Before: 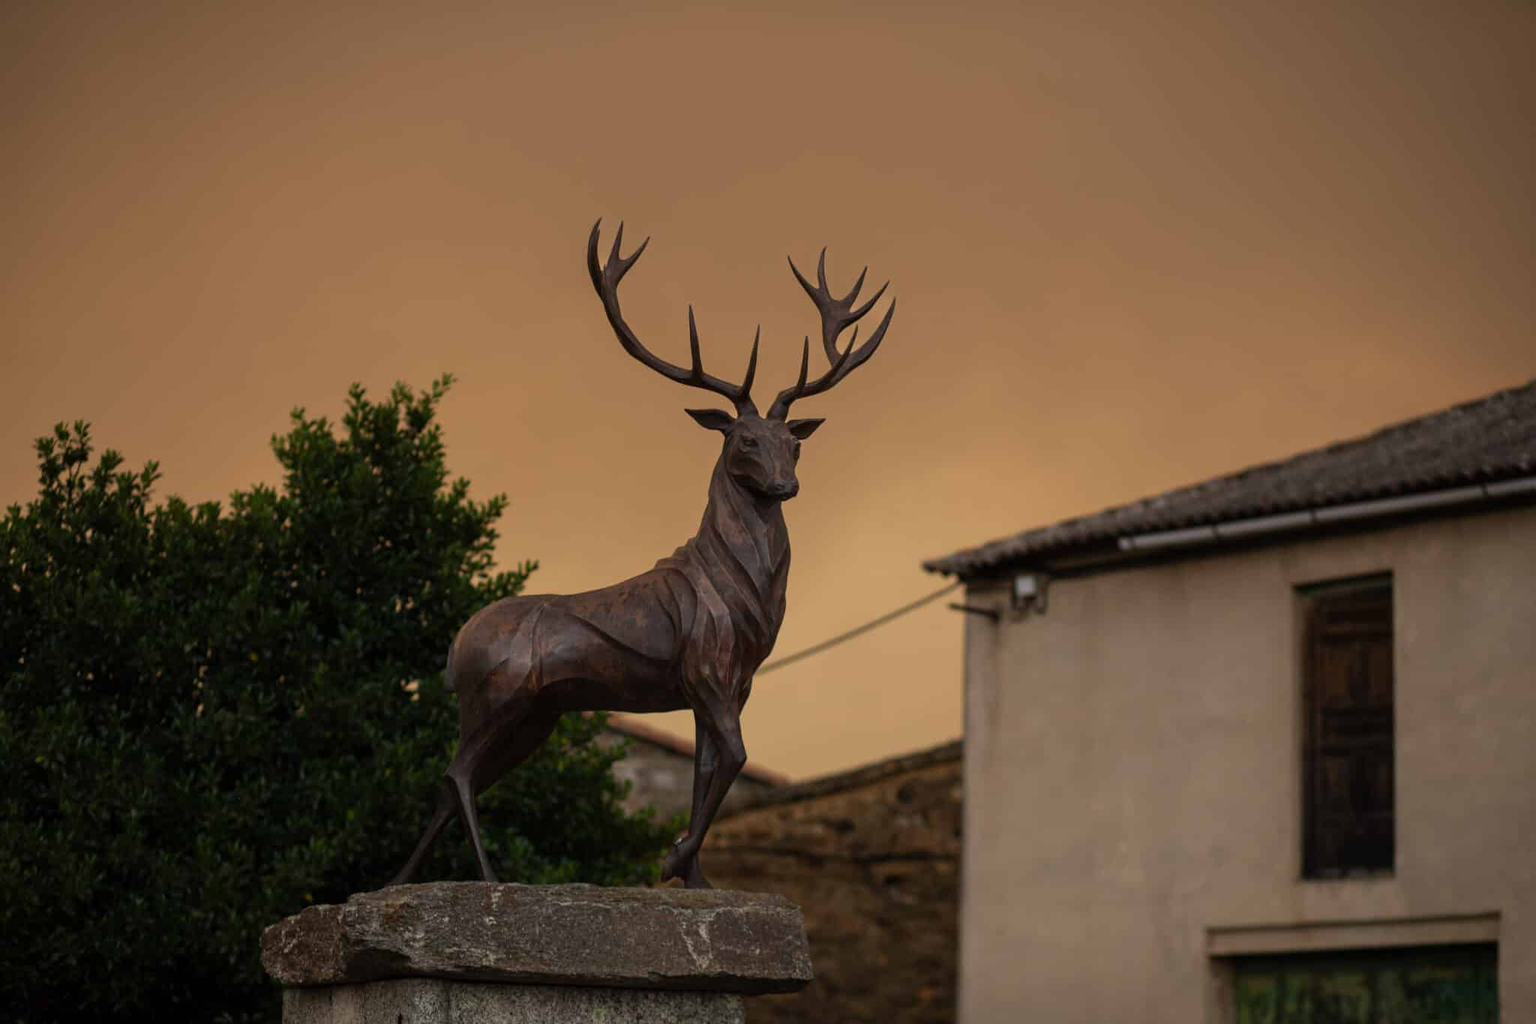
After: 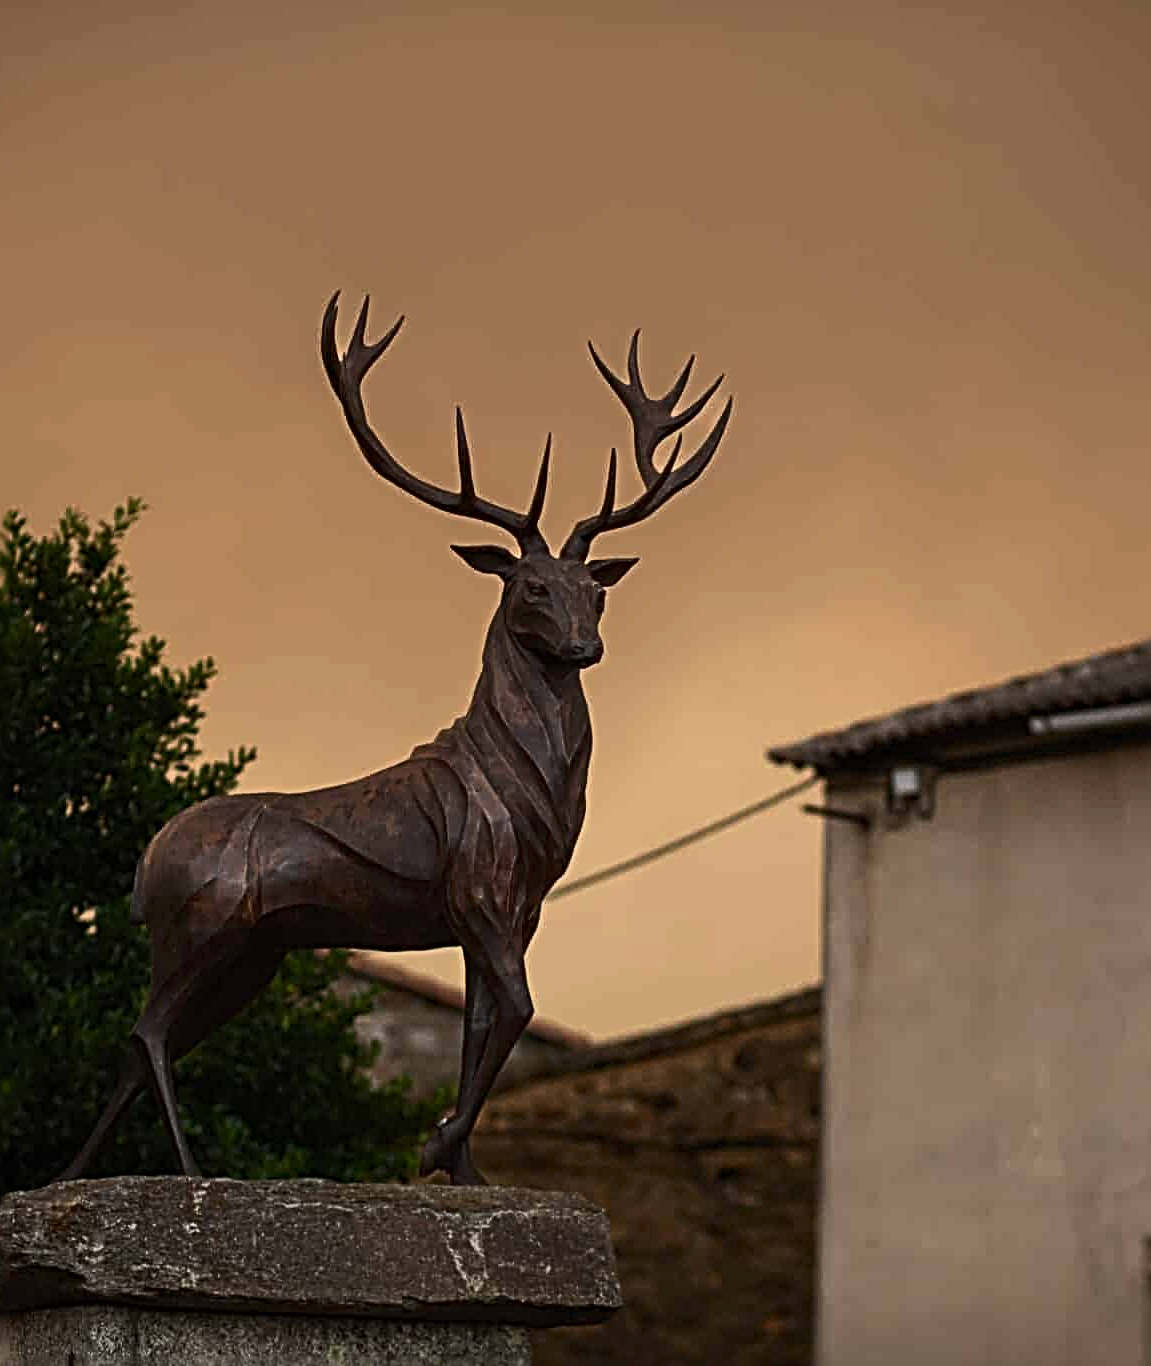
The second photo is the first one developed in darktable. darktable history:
tone curve: curves: ch0 [(0, 0) (0.003, 0.003) (0.011, 0.012) (0.025, 0.023) (0.044, 0.04) (0.069, 0.056) (0.1, 0.082) (0.136, 0.107) (0.177, 0.144) (0.224, 0.186) (0.277, 0.237) (0.335, 0.297) (0.399, 0.37) (0.468, 0.465) (0.543, 0.567) (0.623, 0.68) (0.709, 0.782) (0.801, 0.86) (0.898, 0.924) (1, 1)], color space Lab, independent channels, preserve colors none
sharpen: radius 3.695, amount 0.927
crop and rotate: left 22.576%, right 21.201%
